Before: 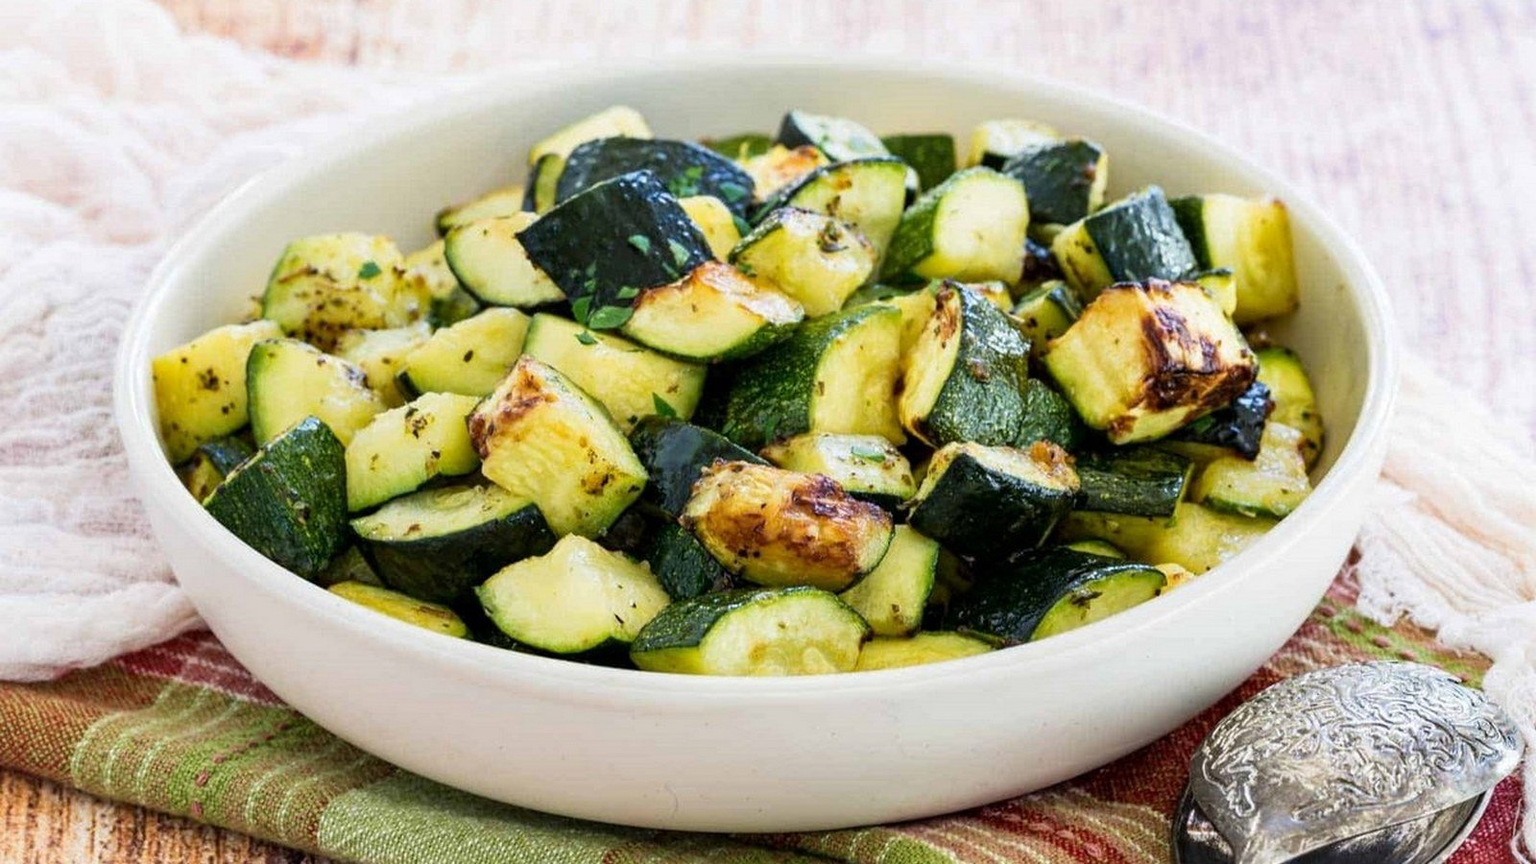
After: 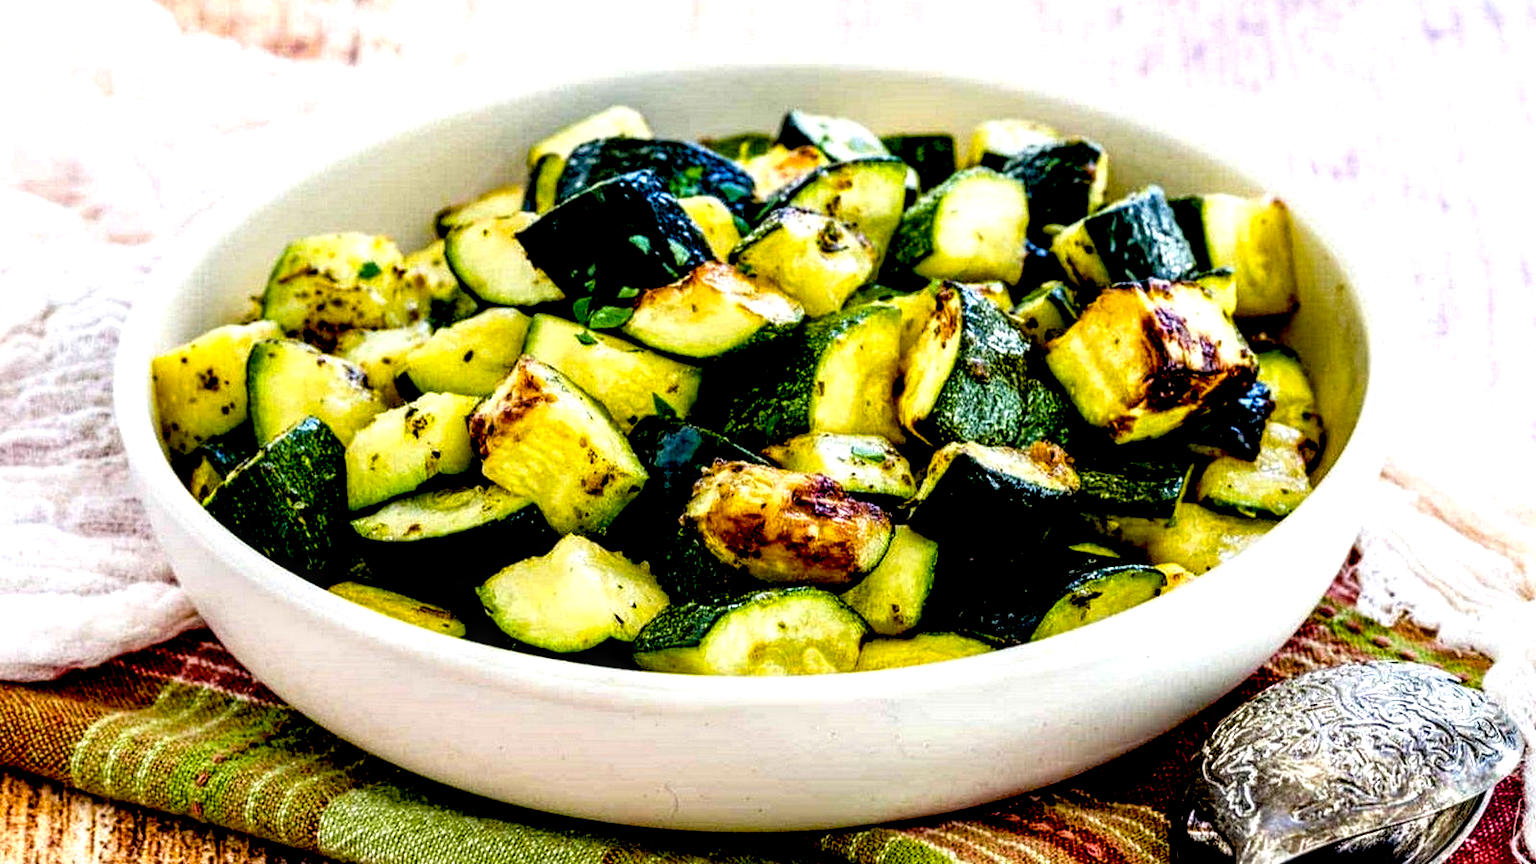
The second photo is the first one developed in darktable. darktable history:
base curve: curves: ch0 [(0, 0) (0.303, 0.277) (1, 1)], preserve colors none
local contrast: highlights 60%, shadows 64%, detail 160%
tone equalizer: -8 EV -0.394 EV, -7 EV -0.422 EV, -6 EV -0.34 EV, -5 EV -0.251 EV, -3 EV 0.253 EV, -2 EV 0.344 EV, -1 EV 0.392 EV, +0 EV 0.422 EV
color balance rgb: linear chroma grading › shadows 19.248%, linear chroma grading › highlights 2.394%, linear chroma grading › mid-tones 9.904%, perceptual saturation grading › global saturation 19.889%
exposure: black level correction 0.056, compensate highlight preservation false
